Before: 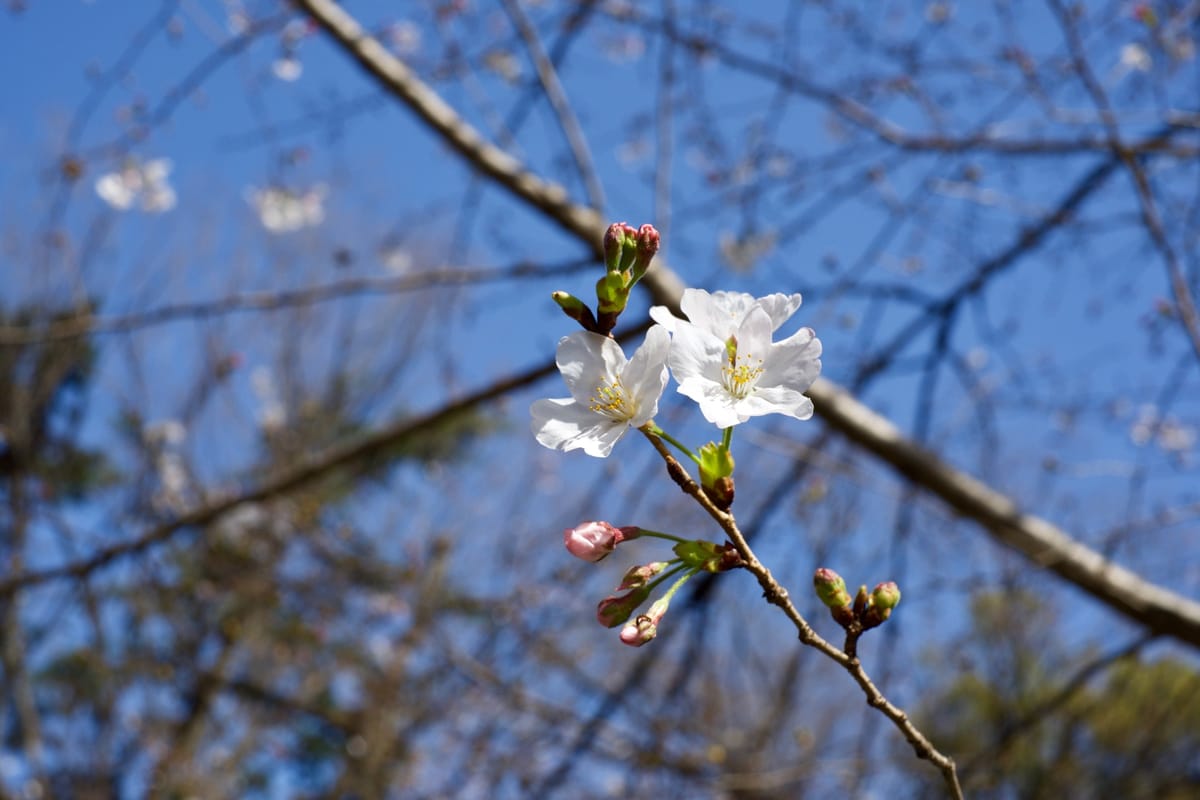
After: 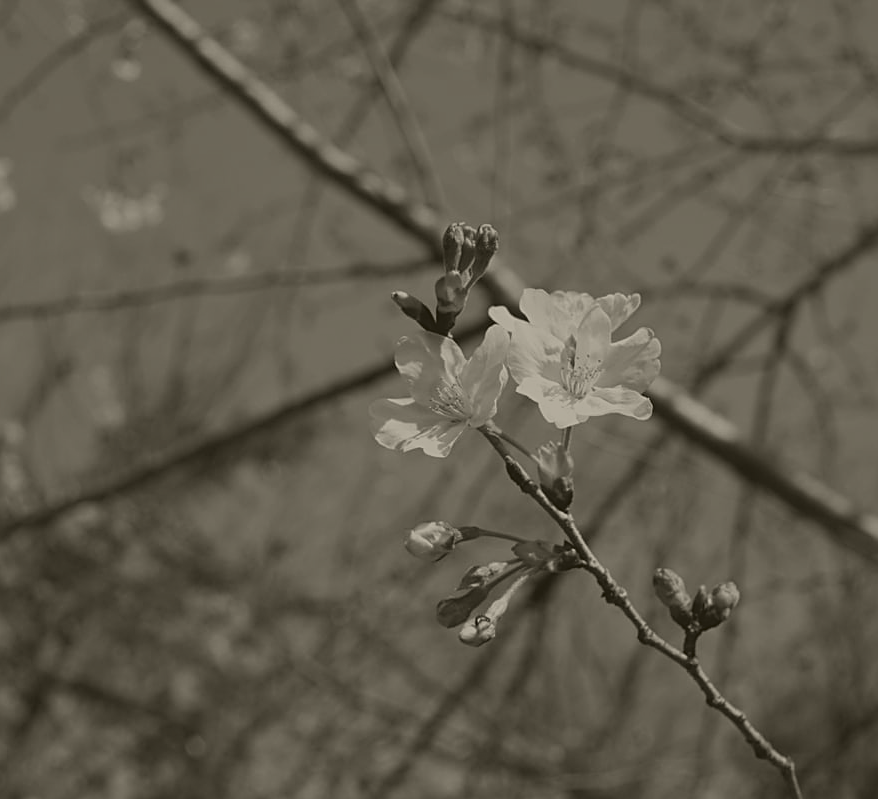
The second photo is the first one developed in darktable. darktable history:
crop: left 13.443%, right 13.31%
colorize: hue 41.44°, saturation 22%, source mix 60%, lightness 10.61%
sharpen: on, module defaults
